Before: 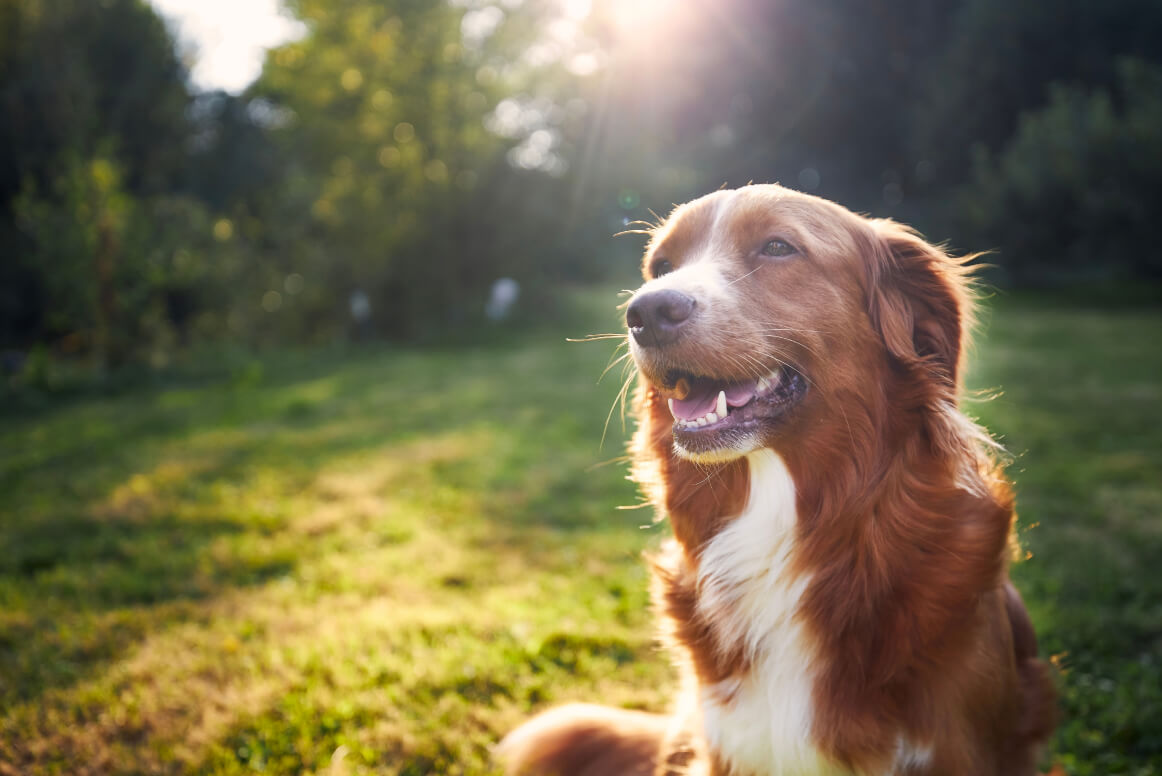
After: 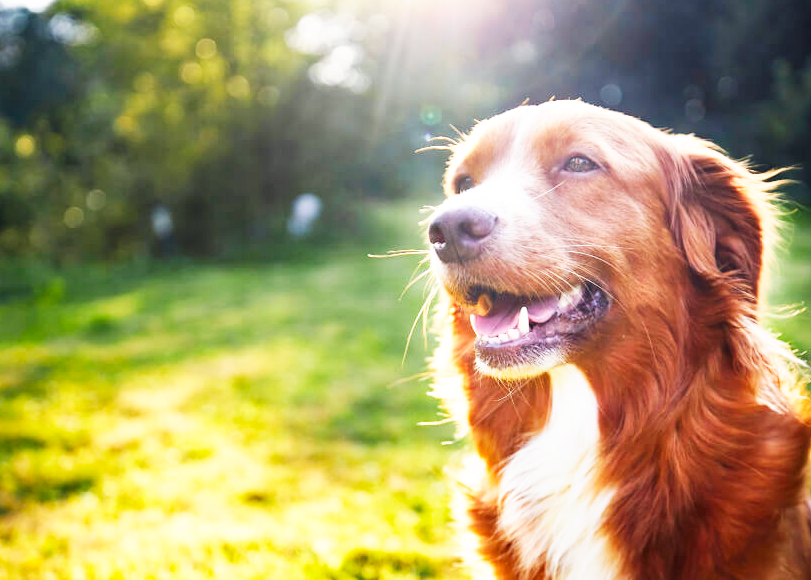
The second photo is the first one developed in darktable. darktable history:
base curve: curves: ch0 [(0, 0) (0.007, 0.004) (0.027, 0.03) (0.046, 0.07) (0.207, 0.54) (0.442, 0.872) (0.673, 0.972) (1, 1)], preserve colors none
haze removal: compatibility mode true, adaptive false
crop and rotate: left 17.103%, top 10.848%, right 13.038%, bottom 14.392%
